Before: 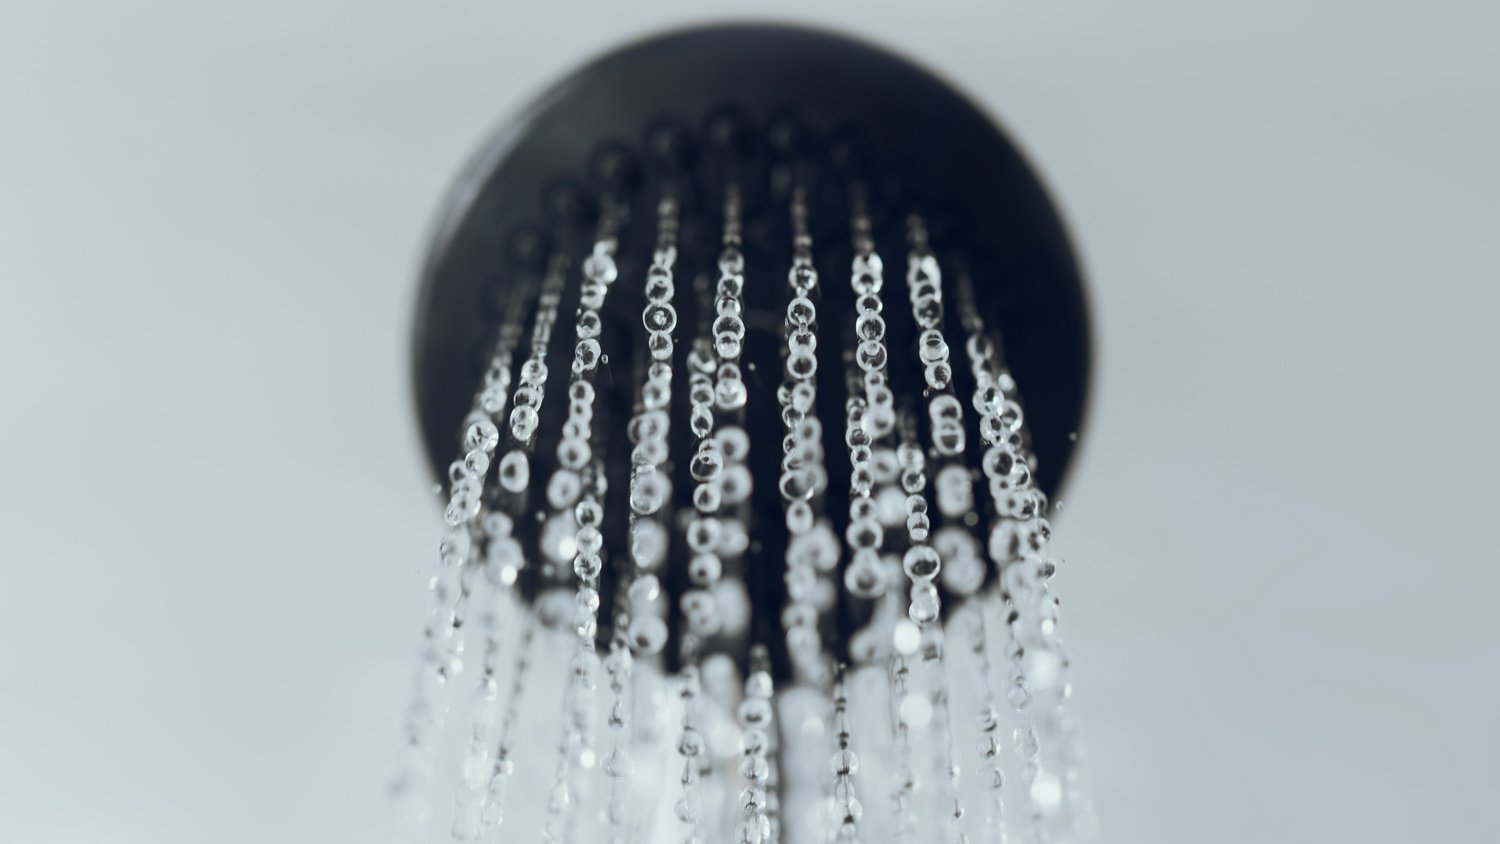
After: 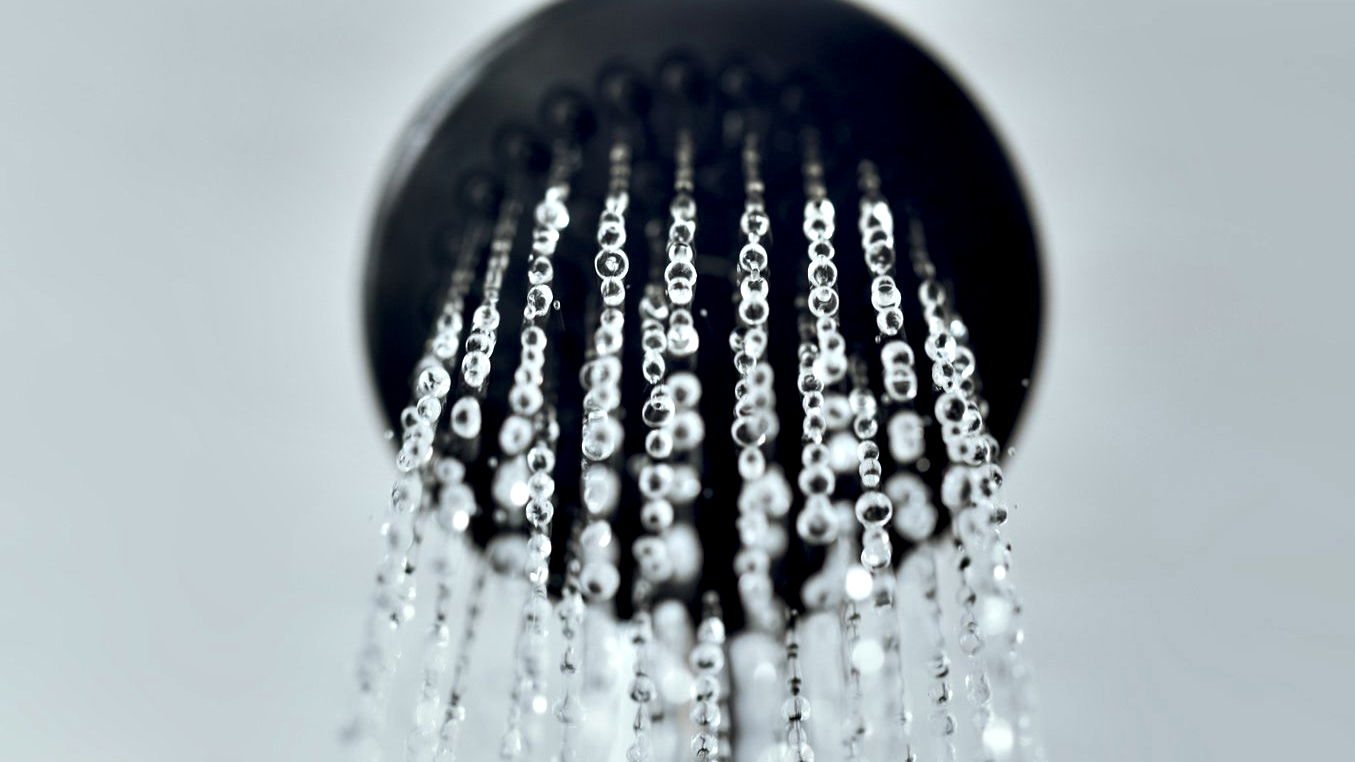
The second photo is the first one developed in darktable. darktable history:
contrast equalizer: y [[0.6 ×6], [0.55 ×6], [0 ×6], [0 ×6], [0 ×6]]
crop: left 3.243%, top 6.462%, right 6.363%, bottom 3.211%
